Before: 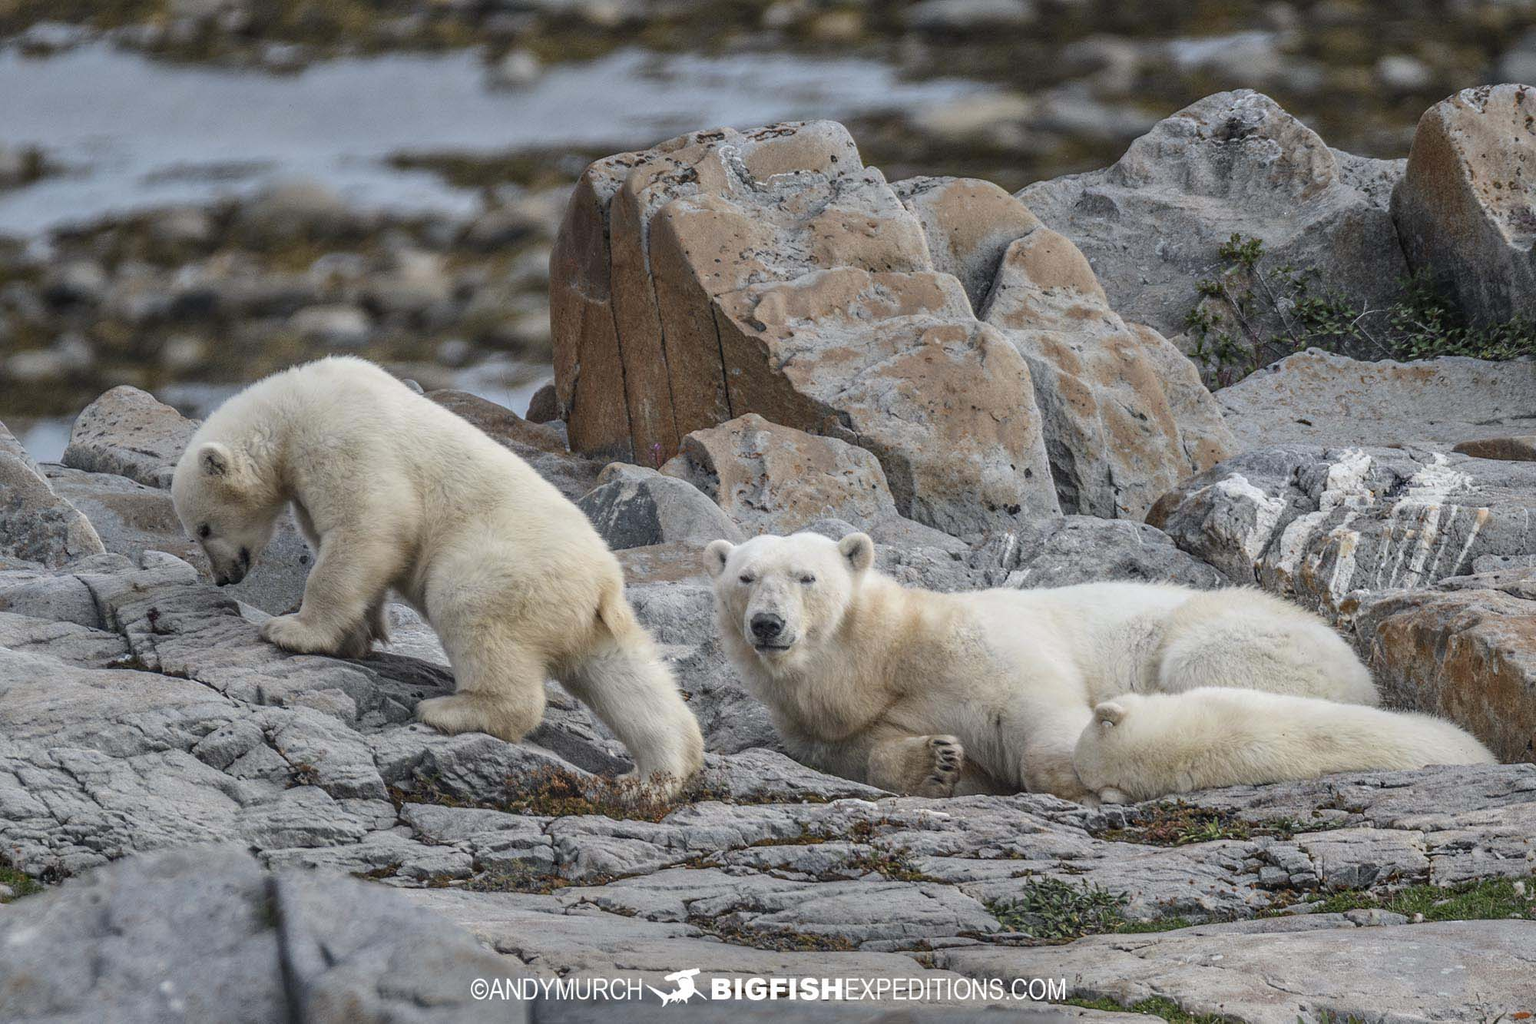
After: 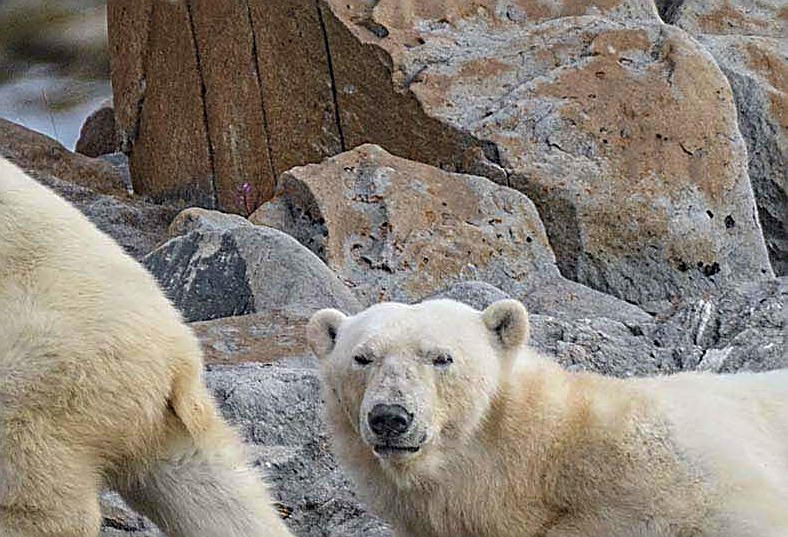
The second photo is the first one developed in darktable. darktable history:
velvia: on, module defaults
crop: left 30.47%, top 29.617%, right 30.122%, bottom 30.069%
haze removal: compatibility mode true, adaptive false
sharpen: amount 0.999
